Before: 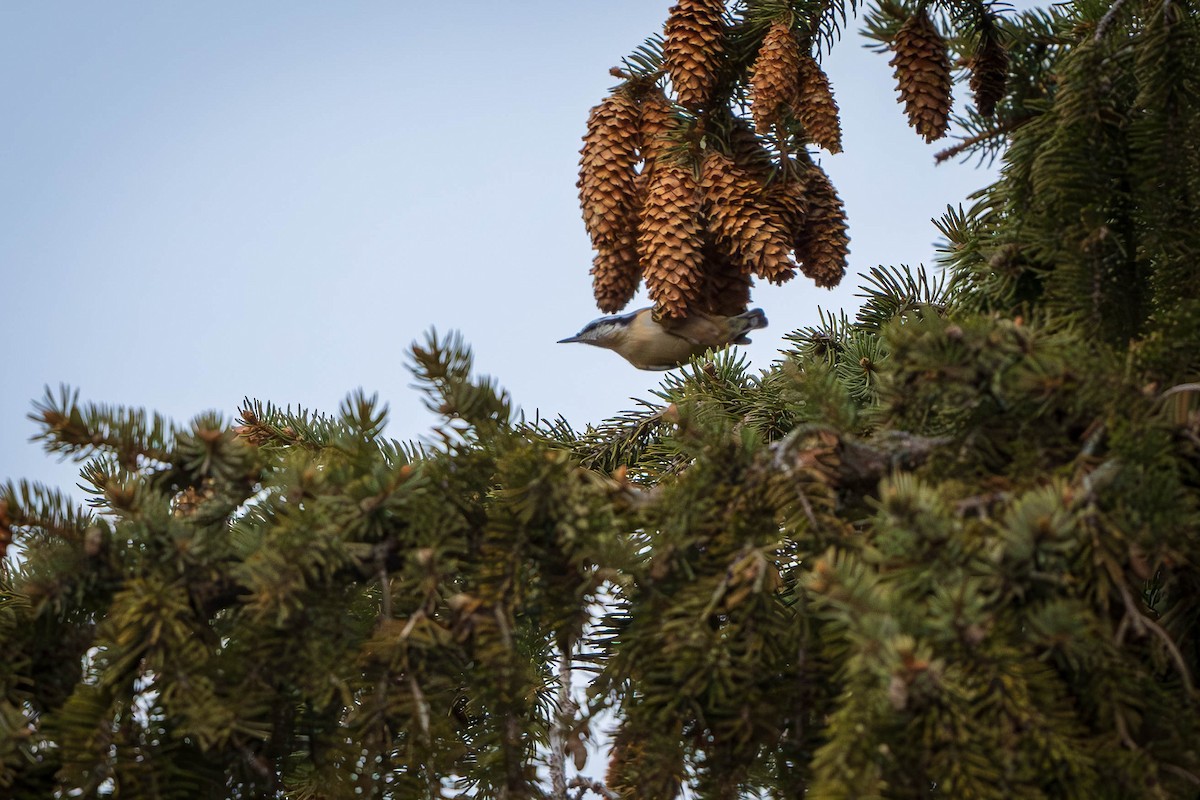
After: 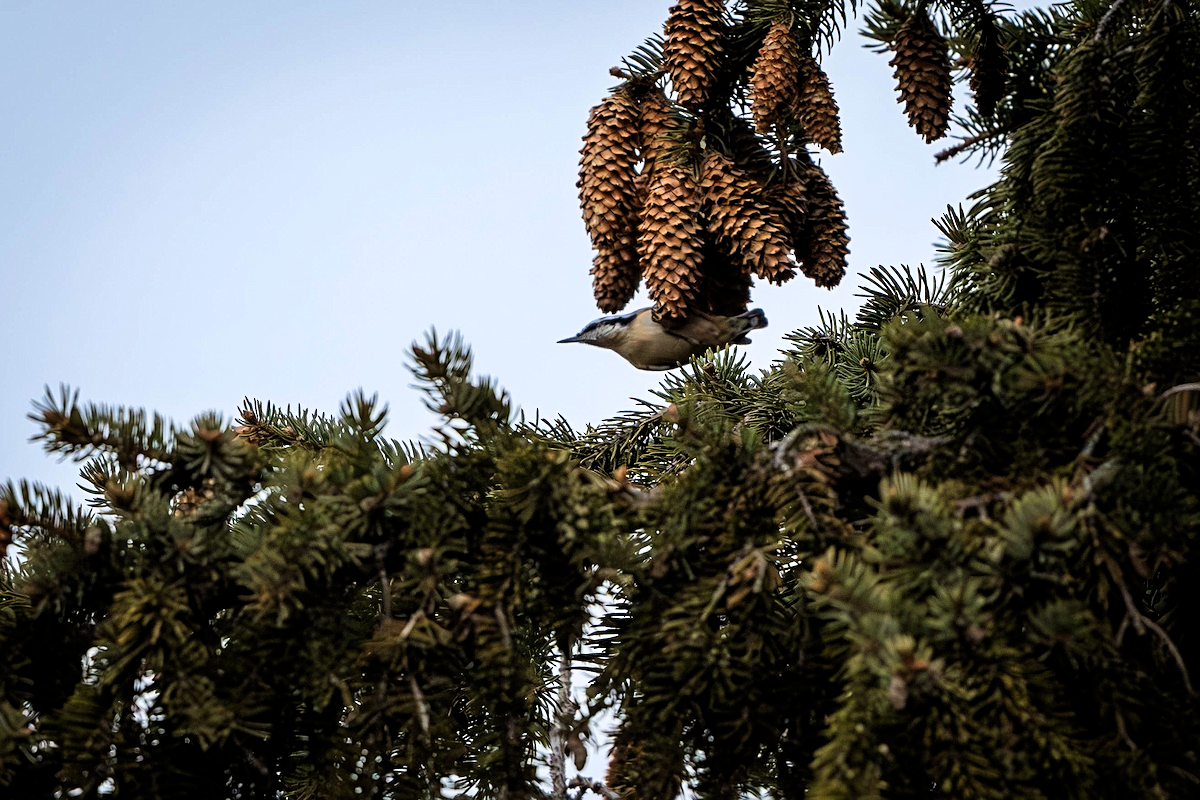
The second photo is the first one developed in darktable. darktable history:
filmic rgb: black relative exposure -8.74 EV, white relative exposure 2.72 EV, target black luminance 0%, hardness 6.27, latitude 76.8%, contrast 1.329, shadows ↔ highlights balance -0.349%, color science v6 (2022)
sharpen: radius 2.514, amount 0.337
tone equalizer: on, module defaults
